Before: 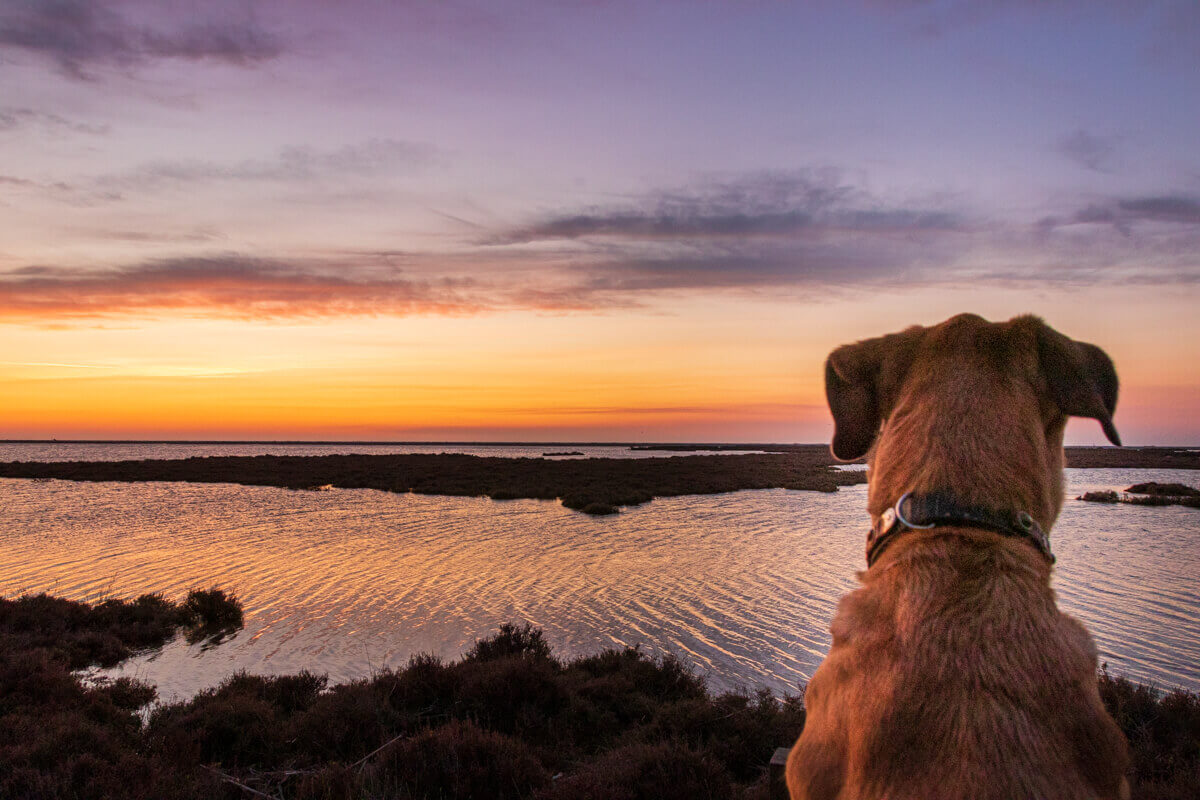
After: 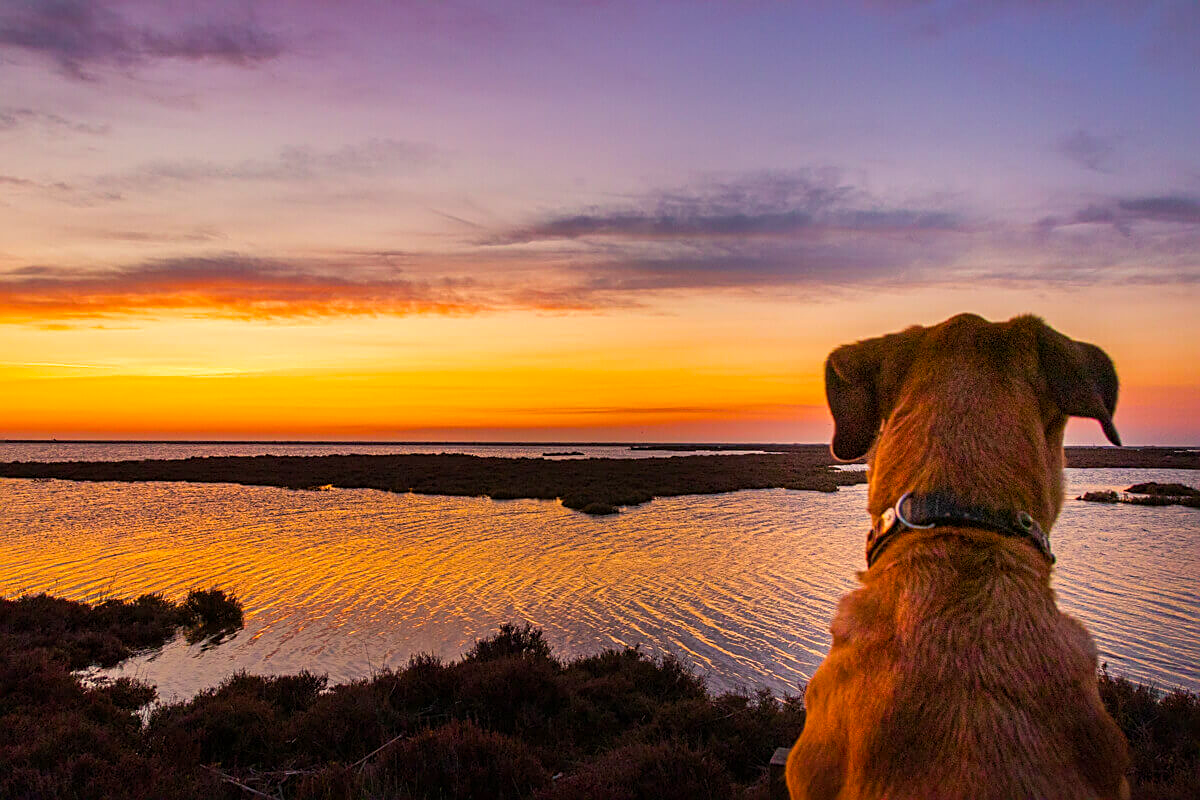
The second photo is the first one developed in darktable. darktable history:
color balance rgb: highlights gain › chroma 3.07%, highlights gain › hue 78.81°, linear chroma grading › global chroma 14.672%, perceptual saturation grading › global saturation 30.13%
sharpen: on, module defaults
